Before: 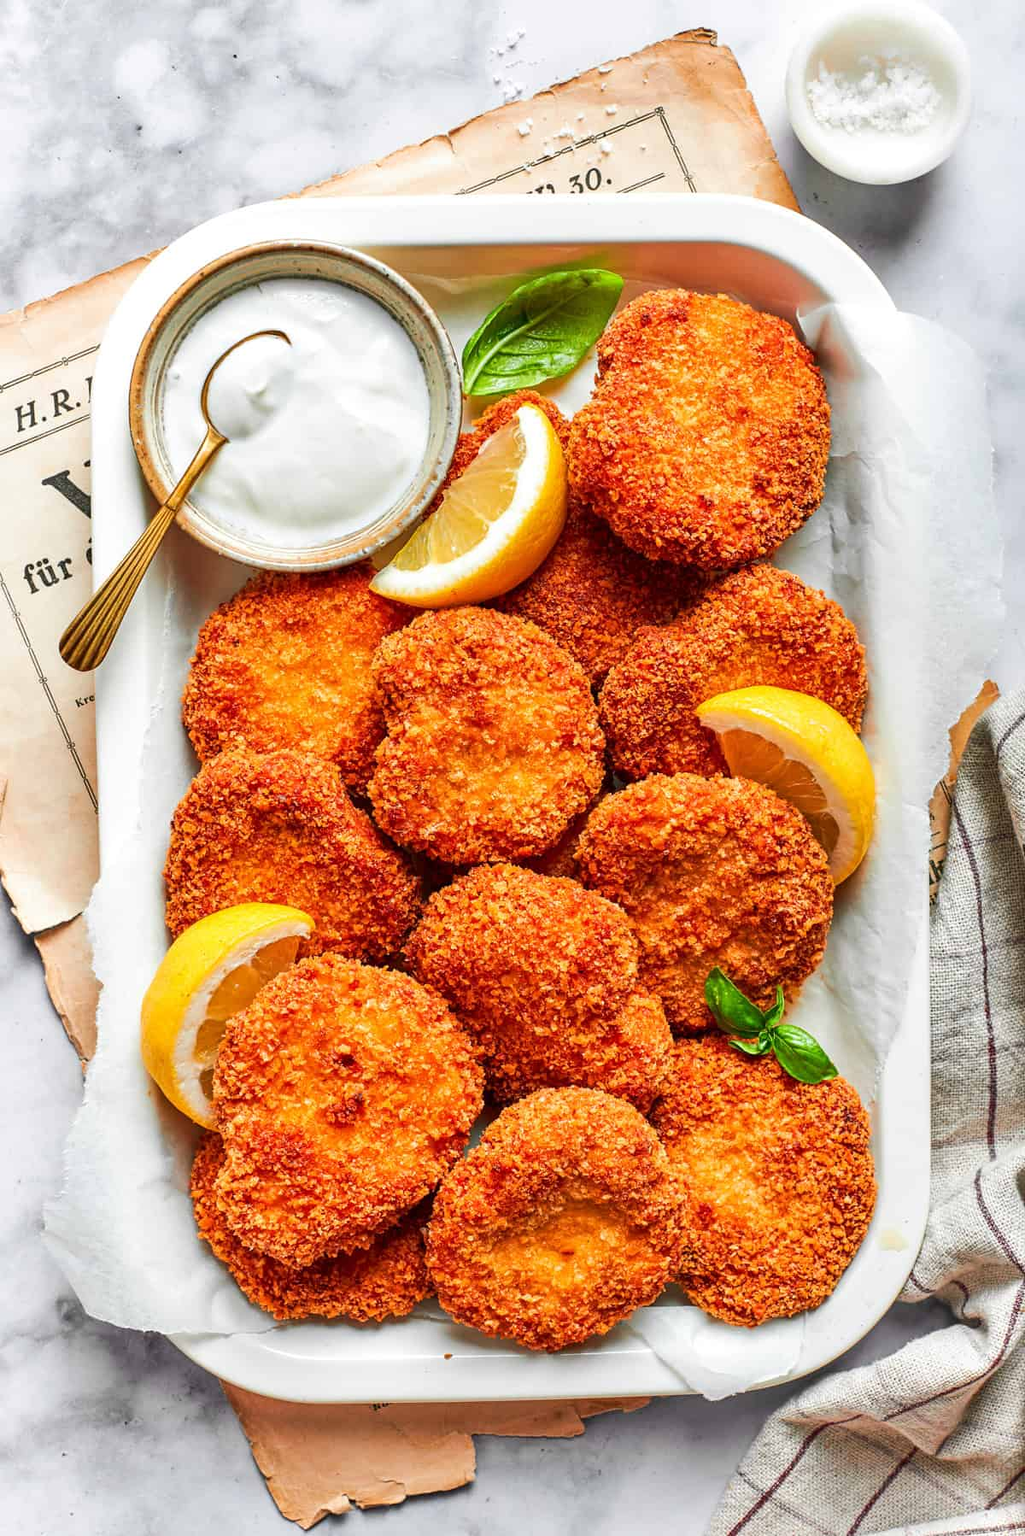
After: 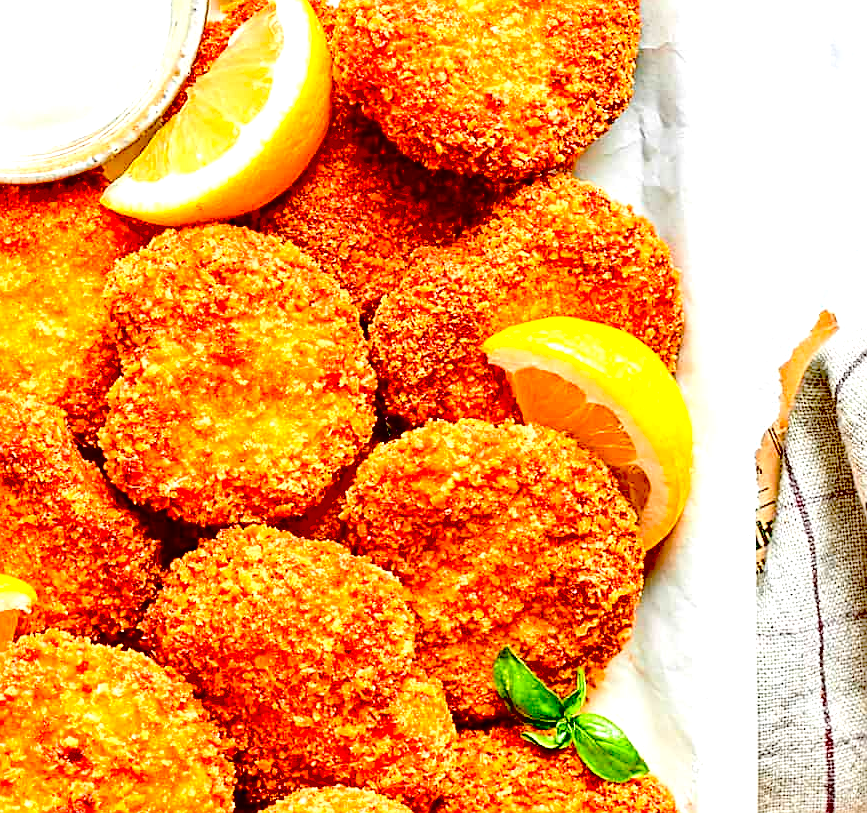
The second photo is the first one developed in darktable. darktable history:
exposure: black level correction 0.035, exposure 0.901 EV, compensate highlight preservation false
sharpen: on, module defaults
crop and rotate: left 27.705%, top 27.08%, bottom 27.68%
contrast brightness saturation: brightness 0.273
